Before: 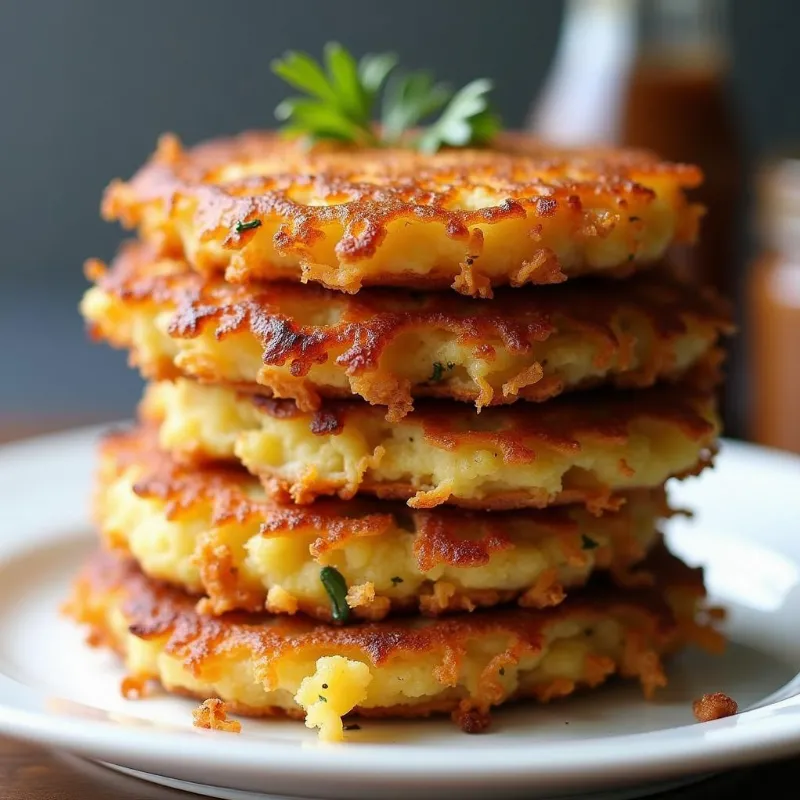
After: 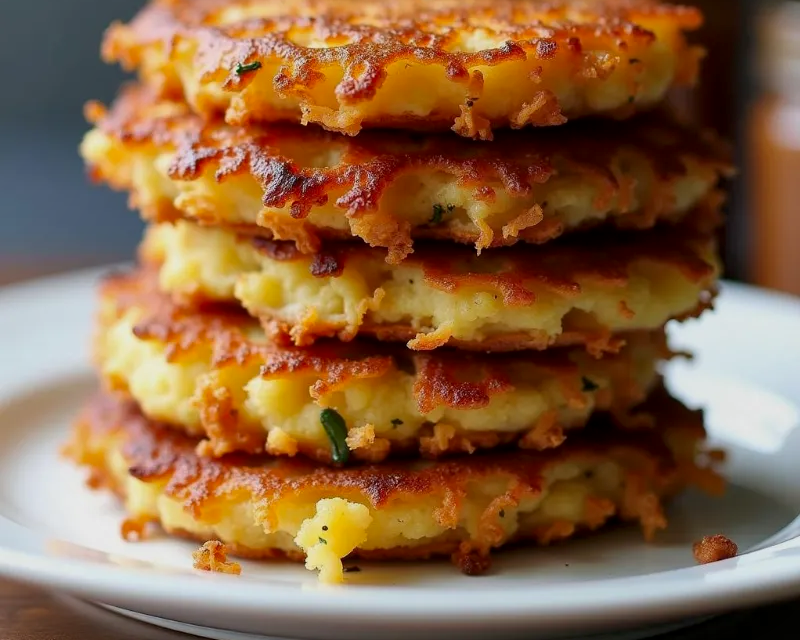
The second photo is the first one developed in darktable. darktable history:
local contrast: mode bilateral grid, contrast 20, coarseness 50, detail 132%, midtone range 0.2
shadows and highlights: radius 121.13, shadows 21.4, white point adjustment -9.72, highlights -14.39, soften with gaussian
crop and rotate: top 19.998%
